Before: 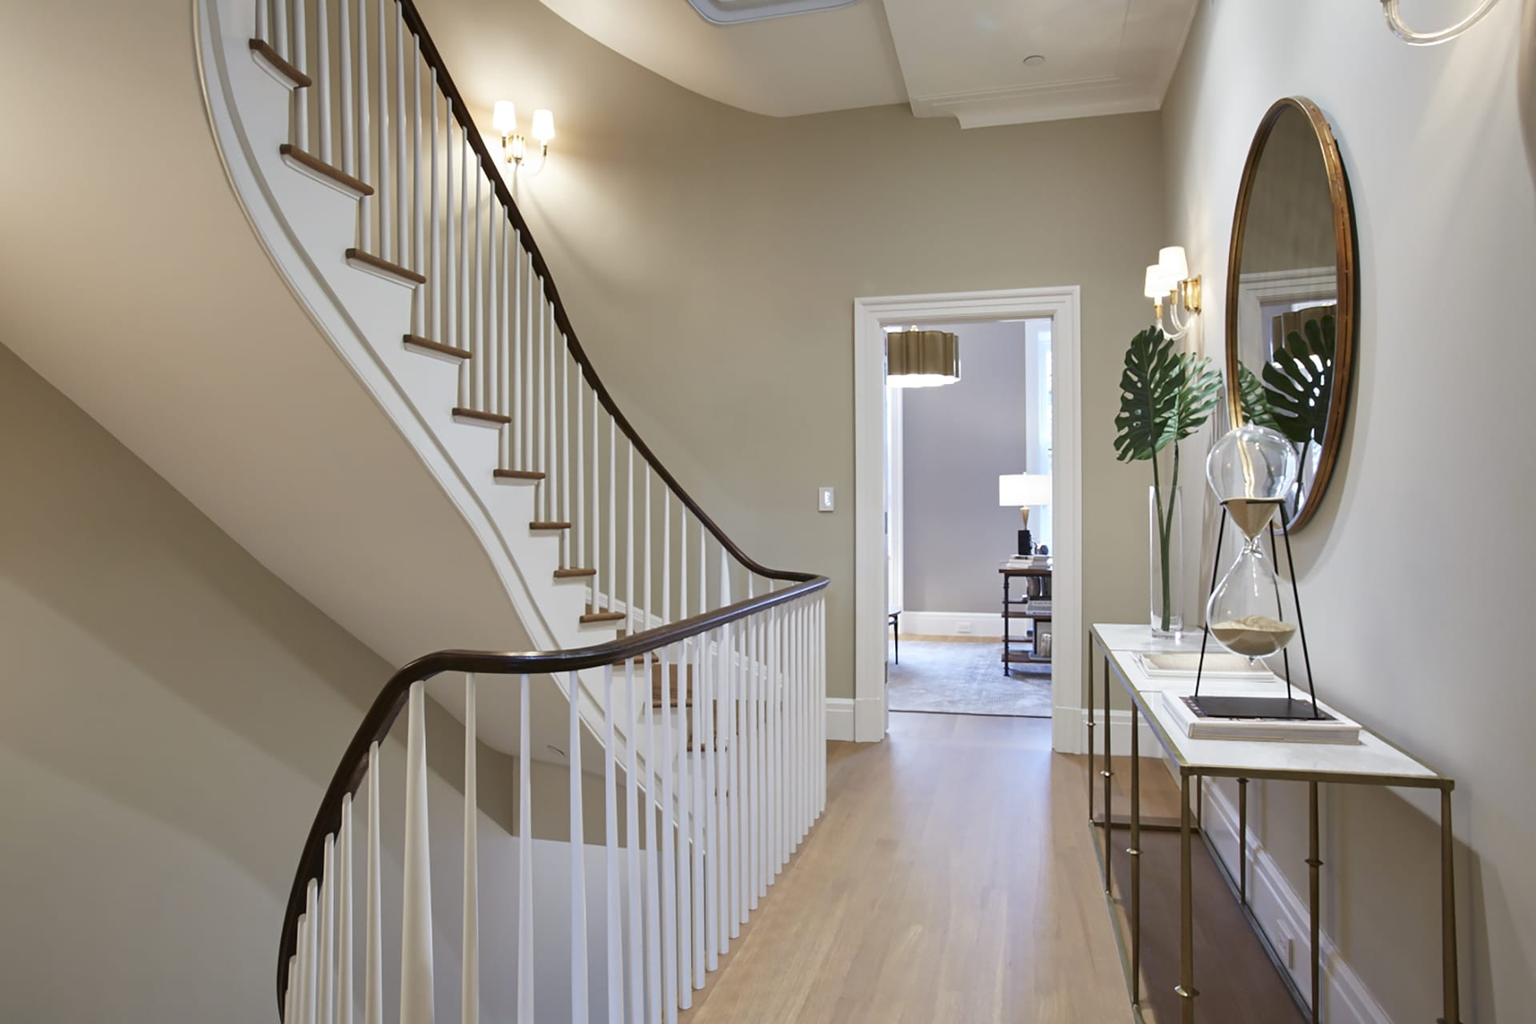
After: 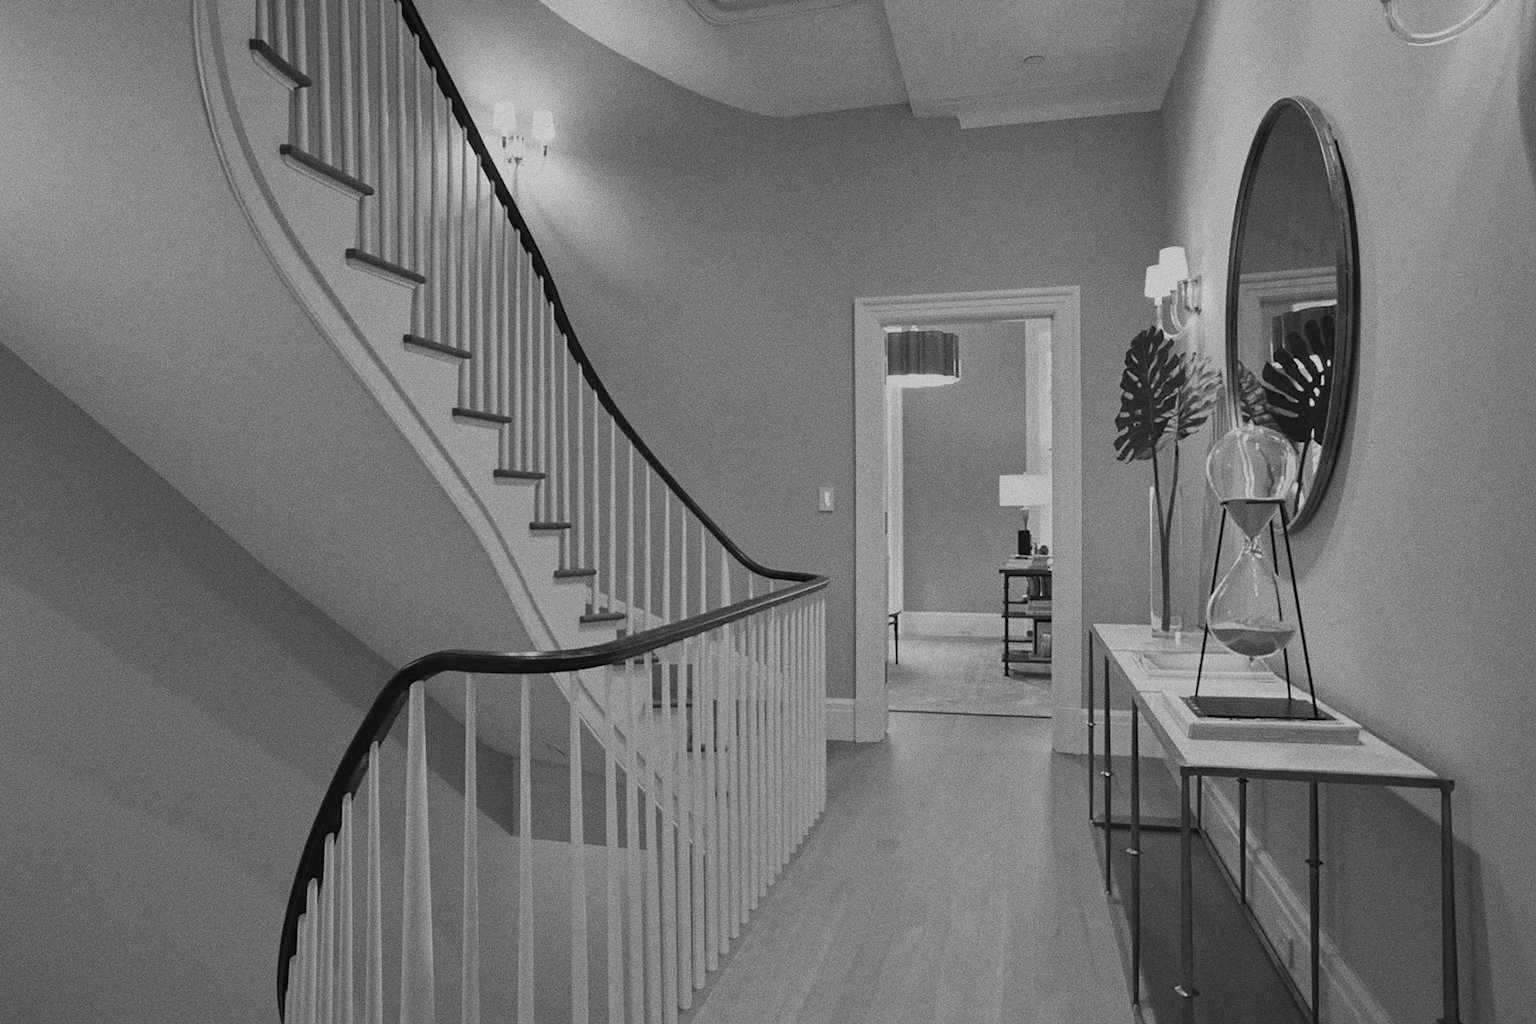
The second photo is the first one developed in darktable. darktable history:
grain: coarseness 0.09 ISO, strength 40%
monochrome: a 79.32, b 81.83, size 1.1
